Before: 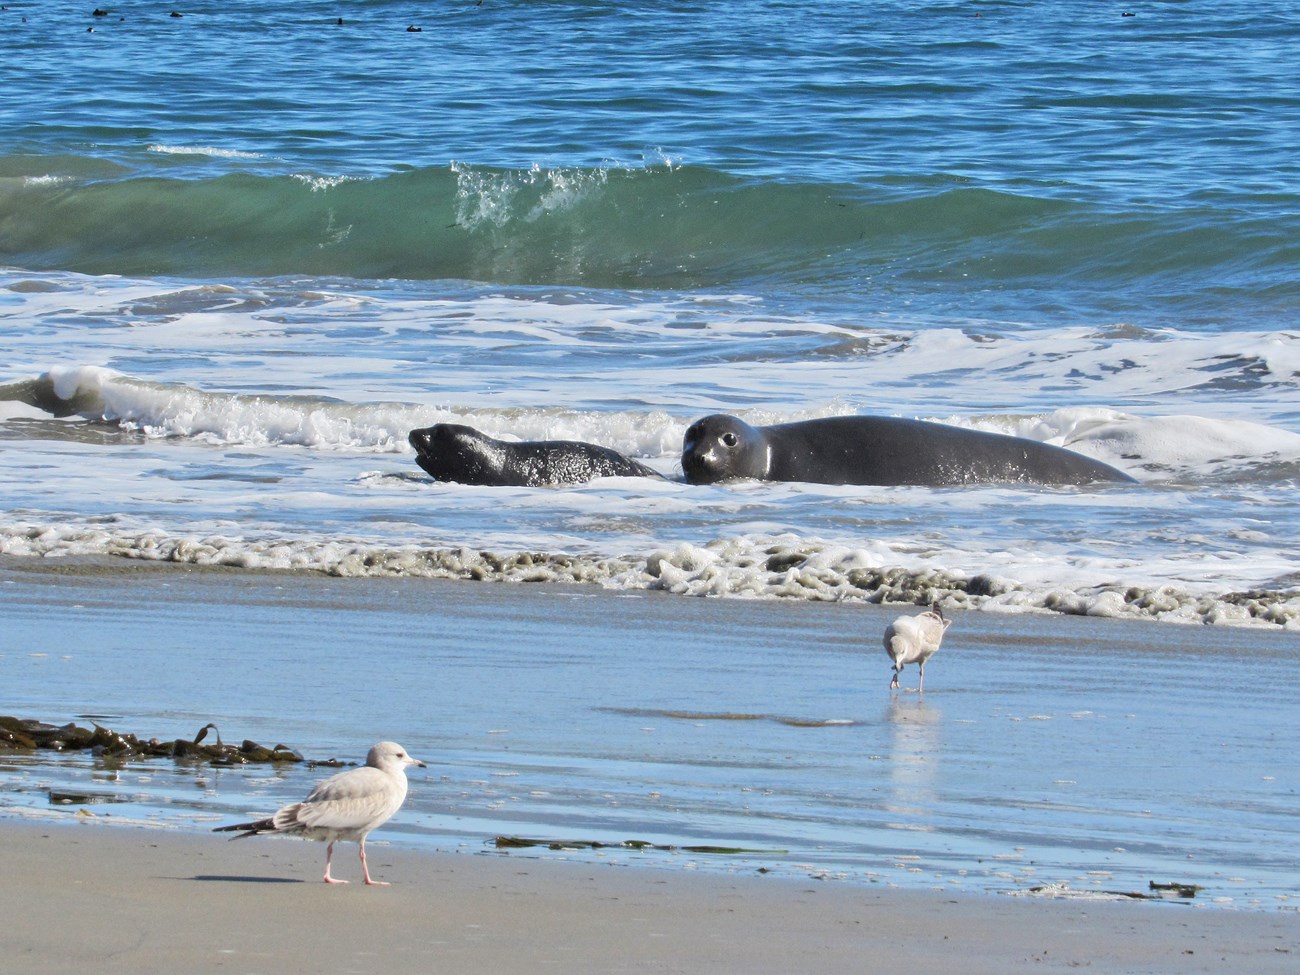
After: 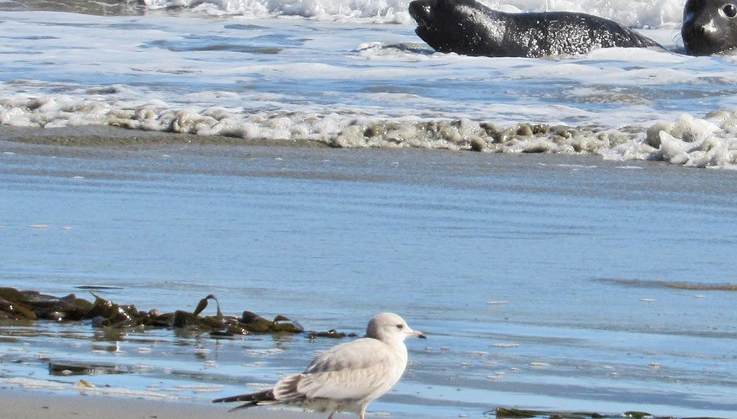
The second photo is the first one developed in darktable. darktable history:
crop: top 44.041%, right 43.305%, bottom 12.89%
